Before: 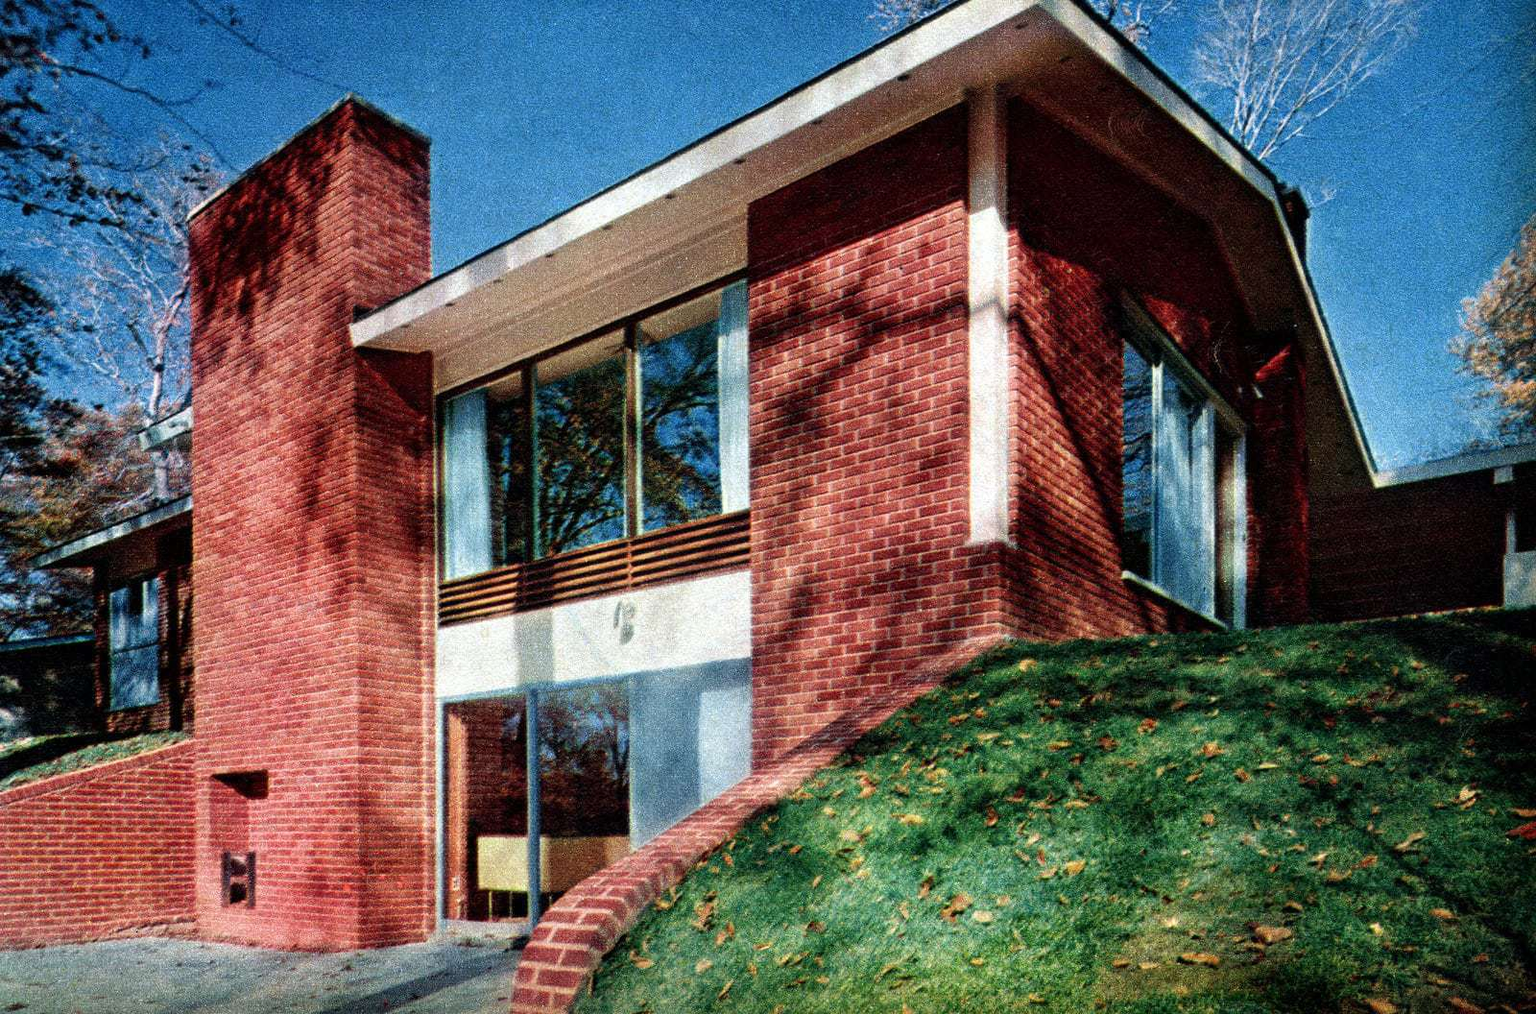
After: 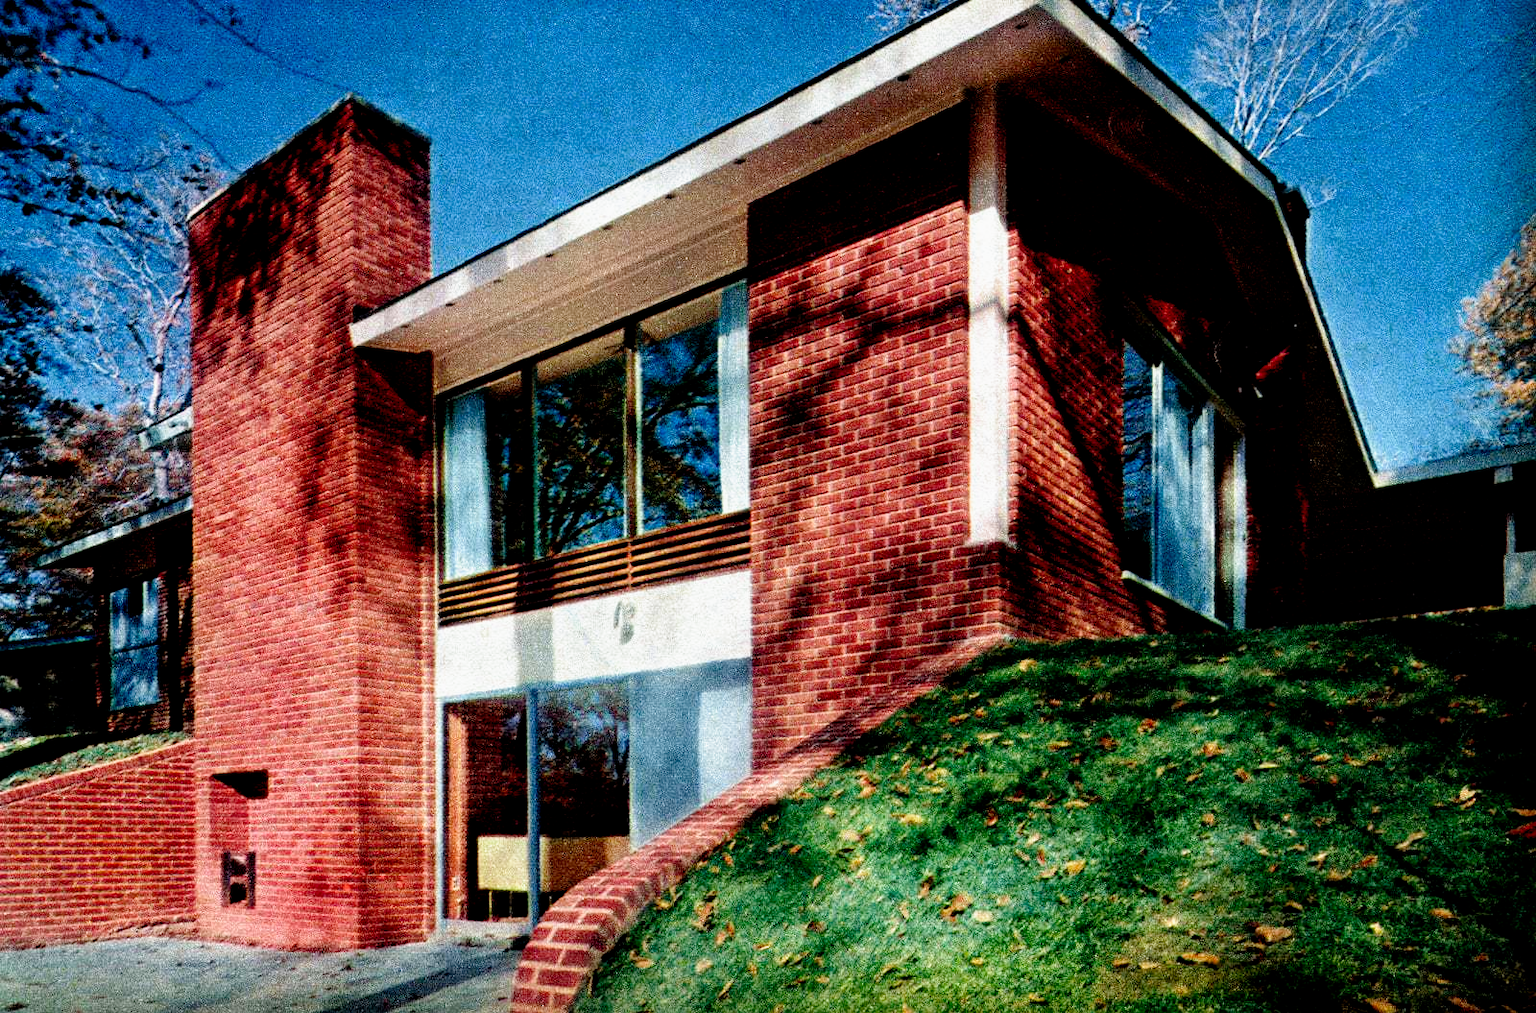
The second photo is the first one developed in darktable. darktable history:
filmic rgb: black relative exposure -6.3 EV, white relative exposure 2.8 EV, threshold 3 EV, target black luminance 0%, hardness 4.6, latitude 67.35%, contrast 1.292, shadows ↔ highlights balance -3.5%, preserve chrominance no, color science v4 (2020), contrast in shadows soft, enable highlight reconstruction true
